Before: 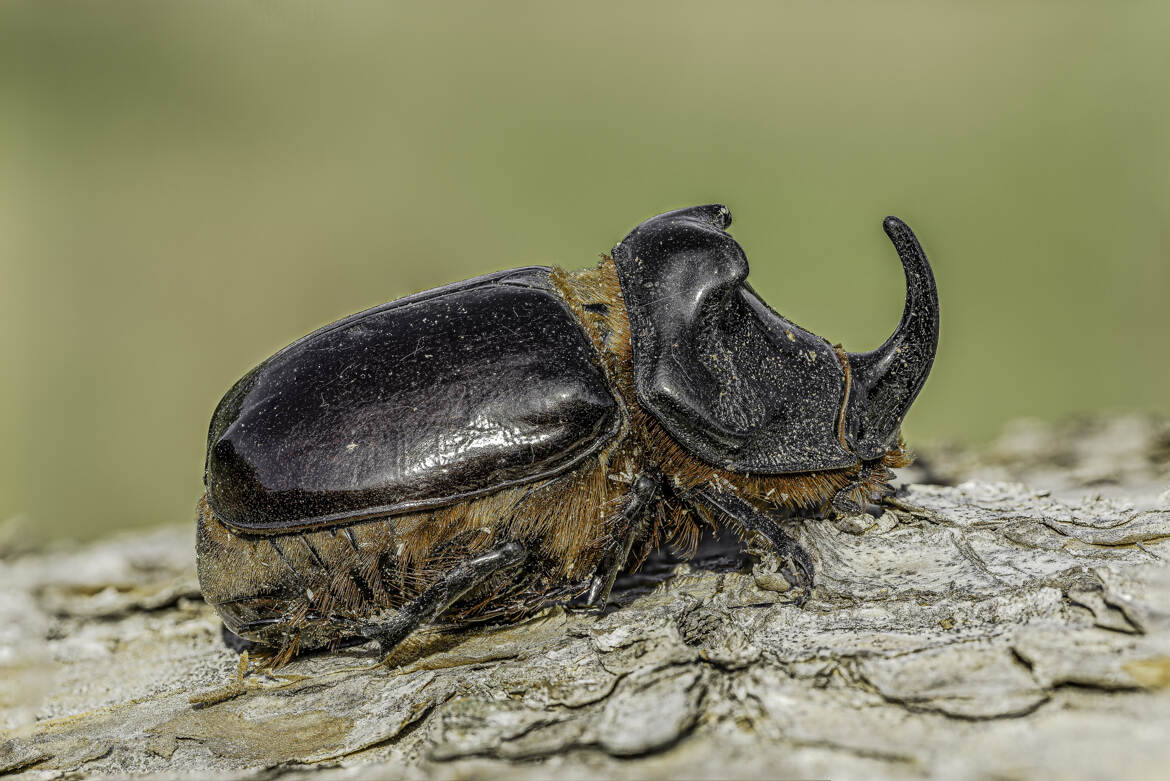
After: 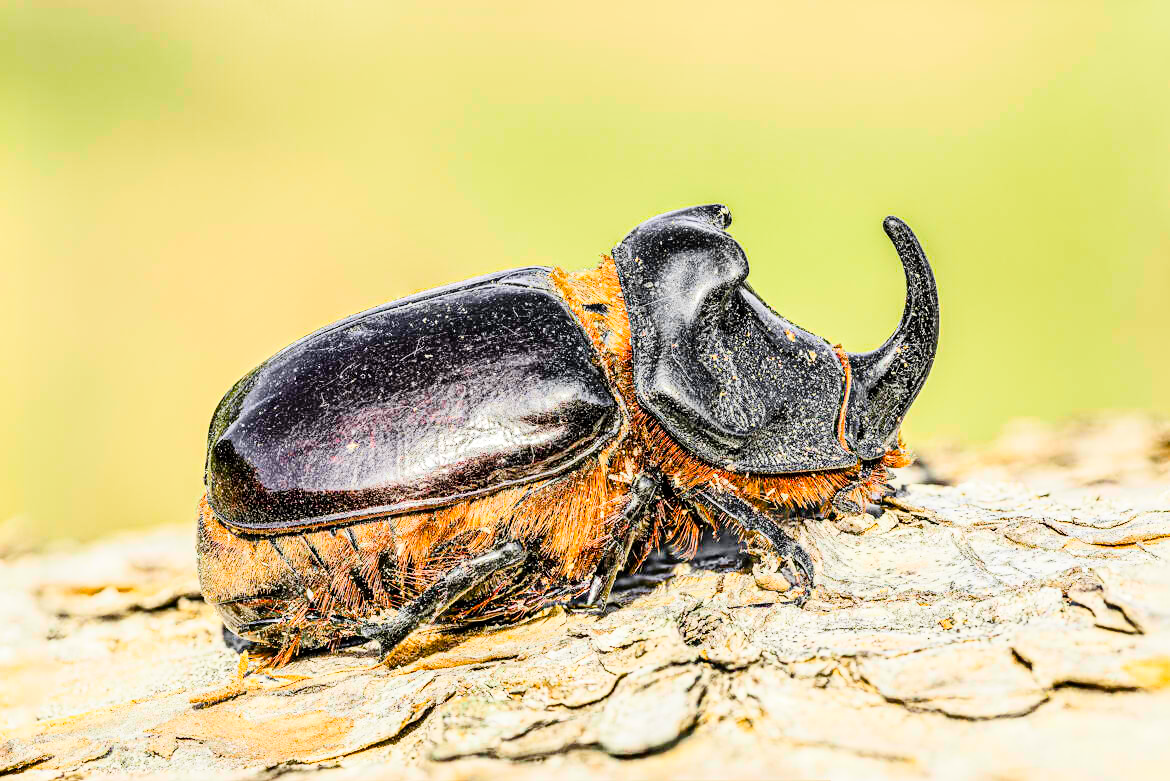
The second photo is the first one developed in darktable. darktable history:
contrast brightness saturation: contrast 0.15, brightness 0.05
shadows and highlights: shadows 35, highlights -35, soften with gaussian
tone curve: curves: ch0 [(0, 0) (0.084, 0.074) (0.2, 0.297) (0.363, 0.591) (0.495, 0.765) (0.68, 0.901) (0.851, 0.967) (1, 1)], color space Lab, linked channels, preserve colors none
color balance rgb: linear chroma grading › global chroma 10%, perceptual saturation grading › global saturation 5%, perceptual brilliance grading › global brilliance 4%, global vibrance 7%, saturation formula JzAzBz (2021)
